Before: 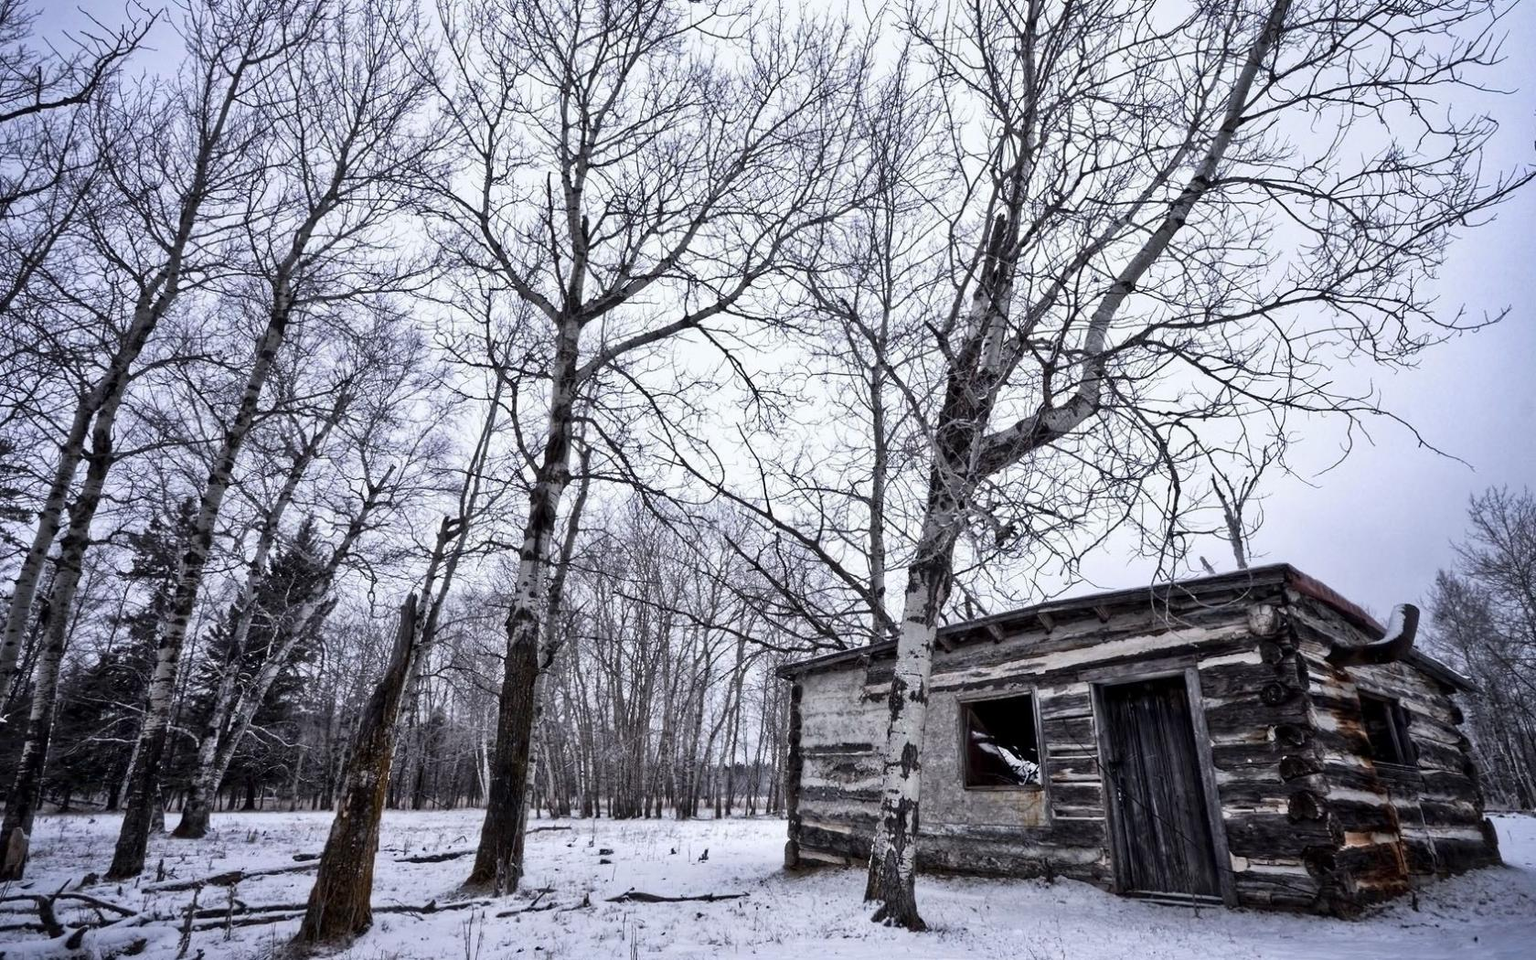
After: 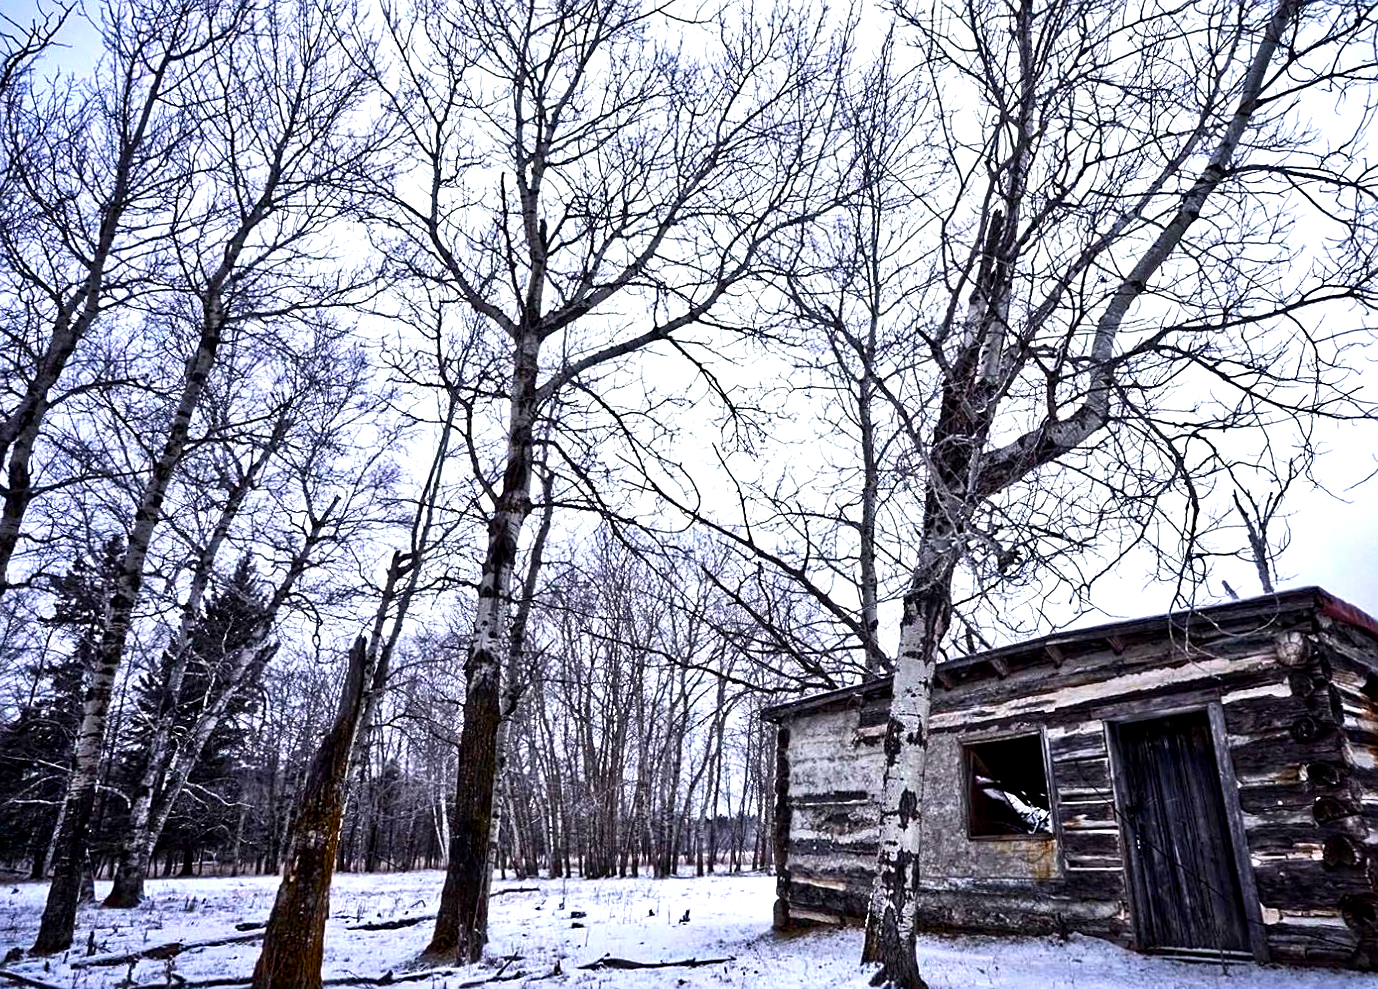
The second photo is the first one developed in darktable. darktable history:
contrast brightness saturation: contrast 0.09, saturation 0.28
local contrast: highlights 100%, shadows 100%, detail 120%, midtone range 0.2
sharpen: on, module defaults
crop and rotate: angle 1°, left 4.281%, top 0.642%, right 11.383%, bottom 2.486%
color balance rgb: linear chroma grading › global chroma 9%, perceptual saturation grading › global saturation 36%, perceptual saturation grading › shadows 35%, perceptual brilliance grading › global brilliance 15%, perceptual brilliance grading › shadows -35%, global vibrance 15%
